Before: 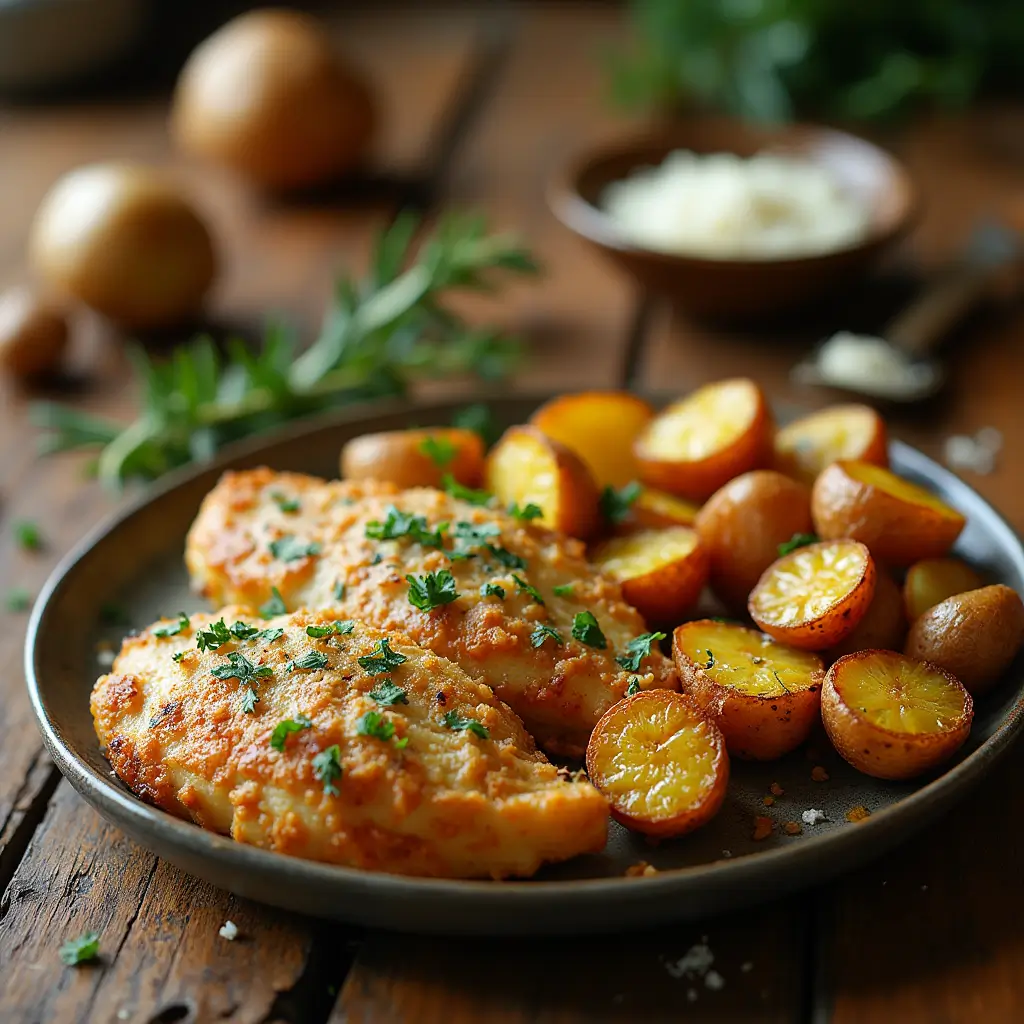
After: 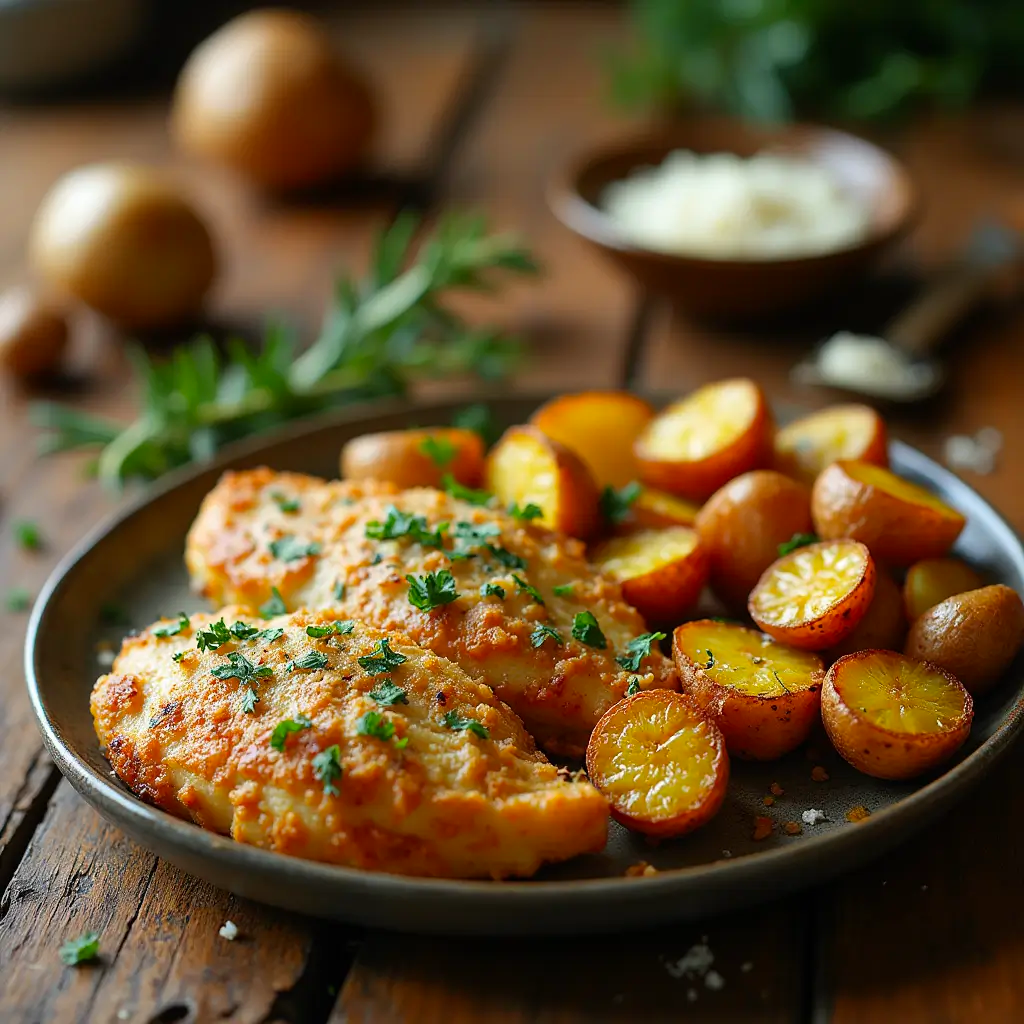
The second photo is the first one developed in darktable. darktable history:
contrast brightness saturation: saturation 0.099
